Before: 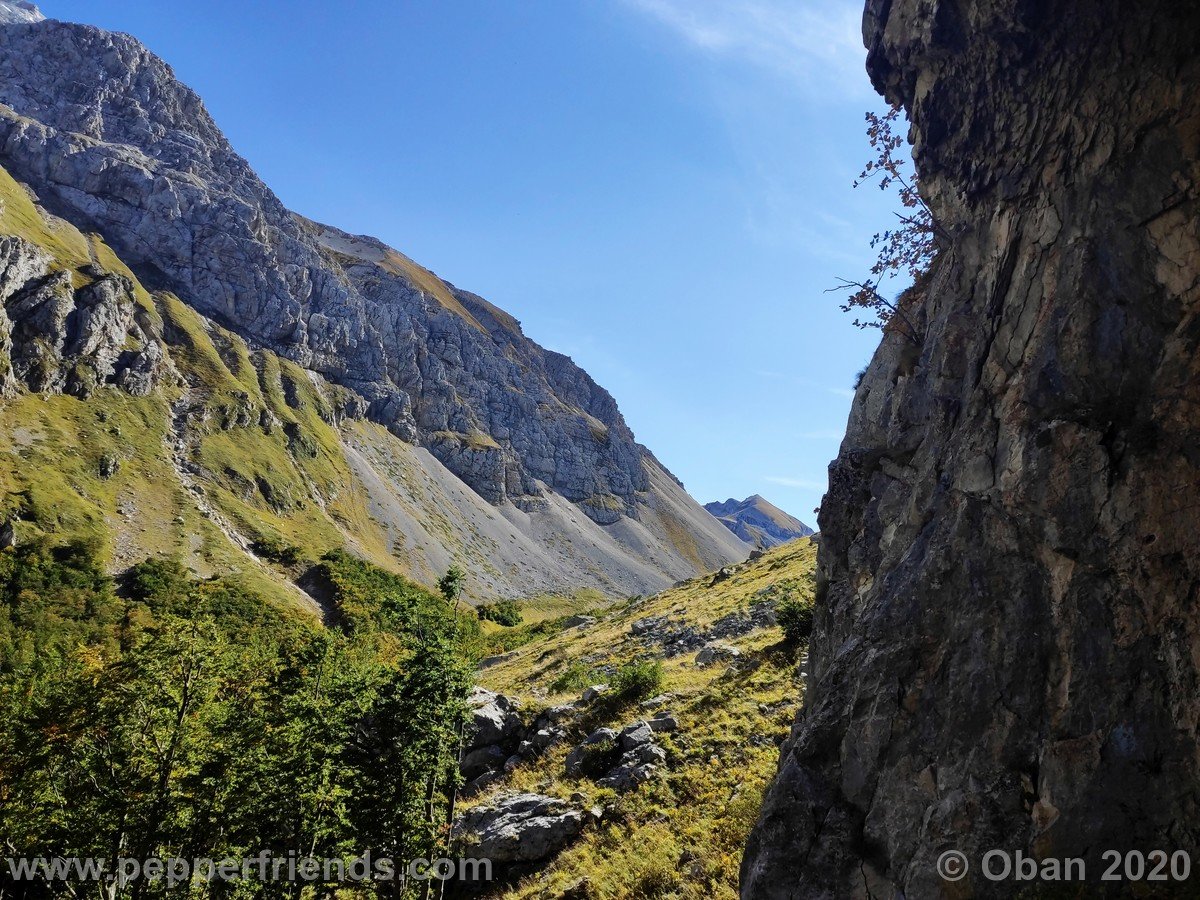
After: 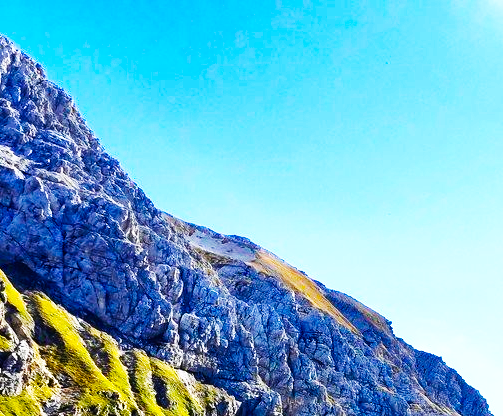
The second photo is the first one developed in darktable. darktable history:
base curve: curves: ch0 [(0, 0) (0.007, 0.004) (0.027, 0.03) (0.046, 0.07) (0.207, 0.54) (0.442, 0.872) (0.673, 0.972) (1, 1)], preserve colors none
crop and rotate: left 10.817%, top 0.062%, right 47.194%, bottom 53.626%
color balance rgb: linear chroma grading › global chroma 9%, perceptual saturation grading › global saturation 36%, perceptual saturation grading › shadows 35%, perceptual brilliance grading › global brilliance 15%, perceptual brilliance grading › shadows -35%, global vibrance 15%
